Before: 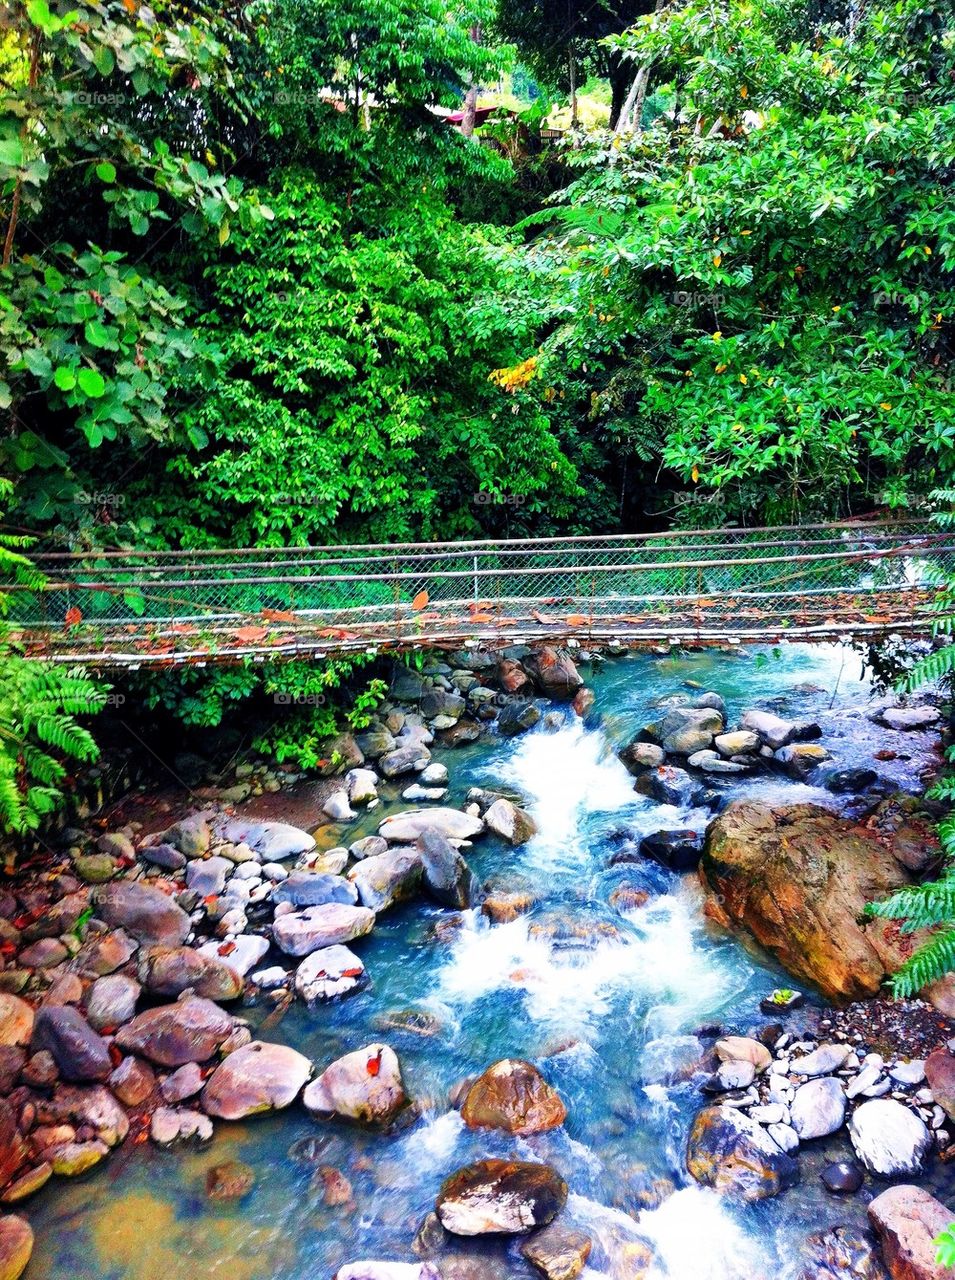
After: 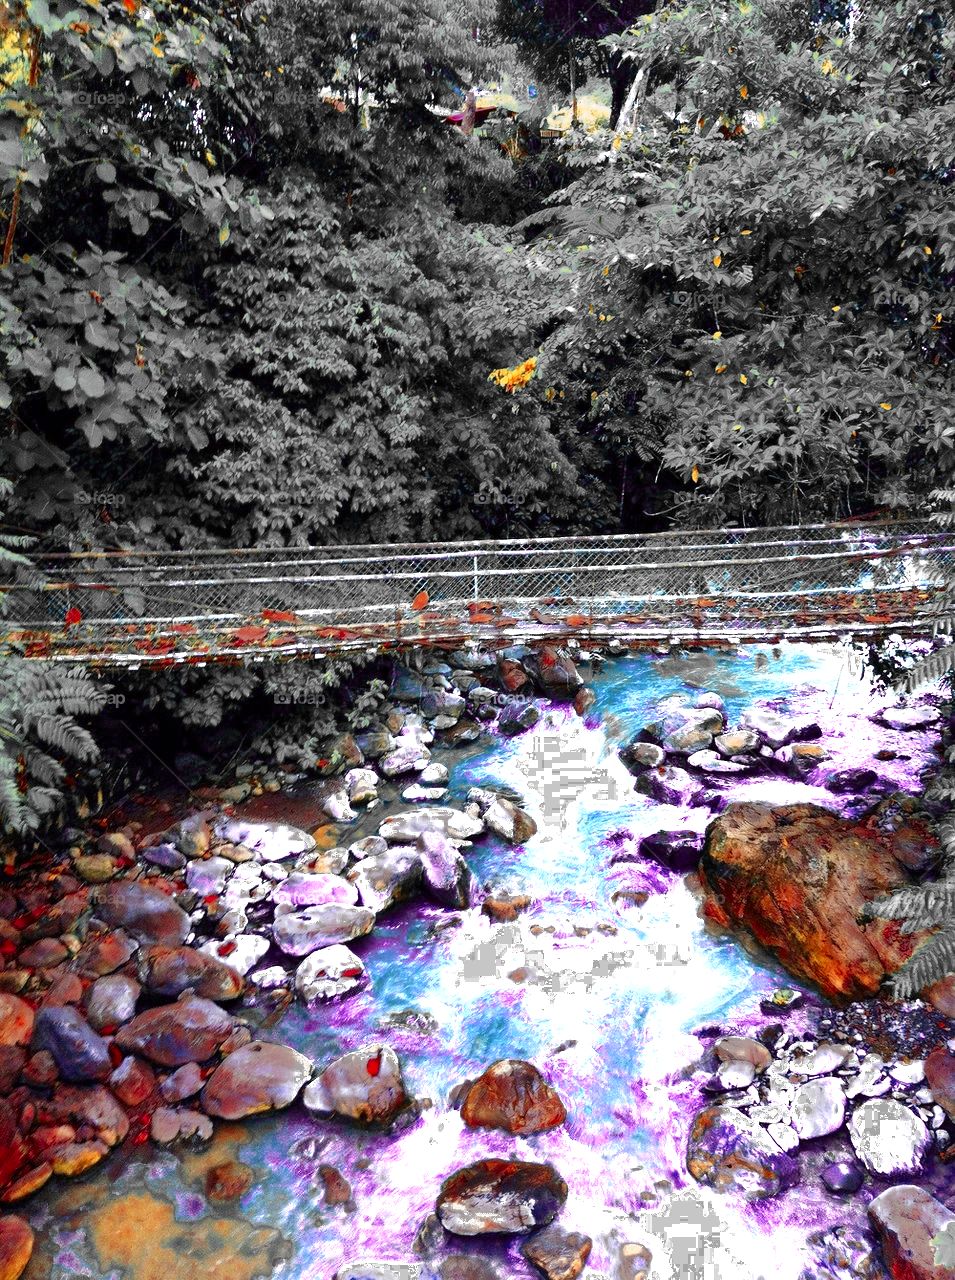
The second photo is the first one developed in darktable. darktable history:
color zones: curves: ch0 [(0, 0.363) (0.128, 0.373) (0.25, 0.5) (0.402, 0.407) (0.521, 0.525) (0.63, 0.559) (0.729, 0.662) (0.867, 0.471)]; ch1 [(0, 0.515) (0.136, 0.618) (0.25, 0.5) (0.378, 0) (0.516, 0) (0.622, 0.593) (0.737, 0.819) (0.87, 0.593)]; ch2 [(0, 0.529) (0.128, 0.471) (0.282, 0.451) (0.386, 0.662) (0.516, 0.525) (0.633, 0.554) (0.75, 0.62) (0.875, 0.441)], process mode strong
tone equalizer: on, module defaults
